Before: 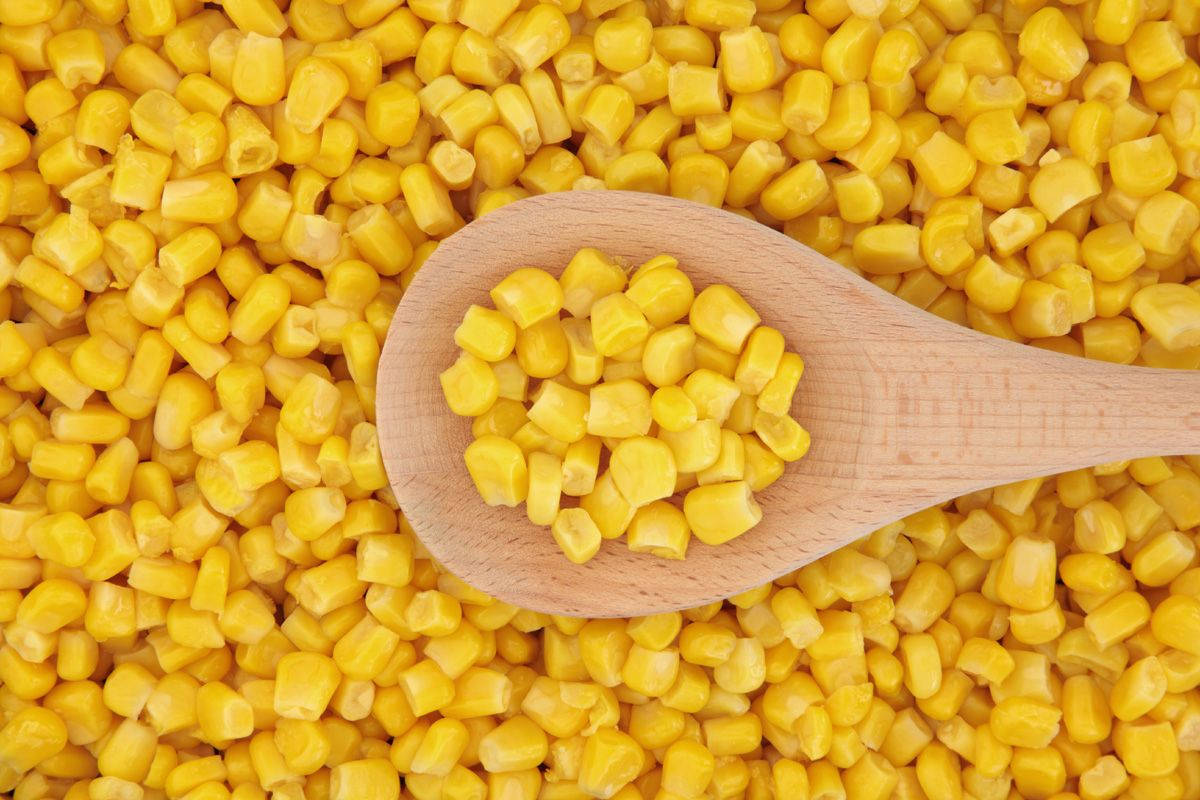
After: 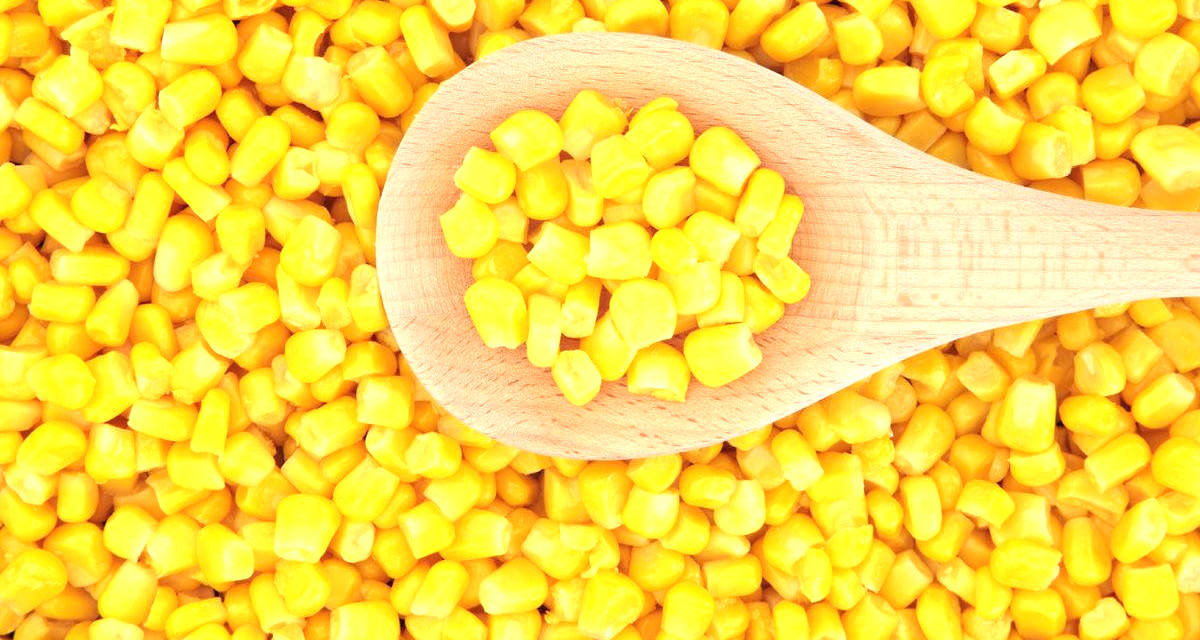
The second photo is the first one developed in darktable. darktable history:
exposure: black level correction 0, exposure 1 EV, compensate exposure bias true, compensate highlight preservation false
crop and rotate: top 19.998%
